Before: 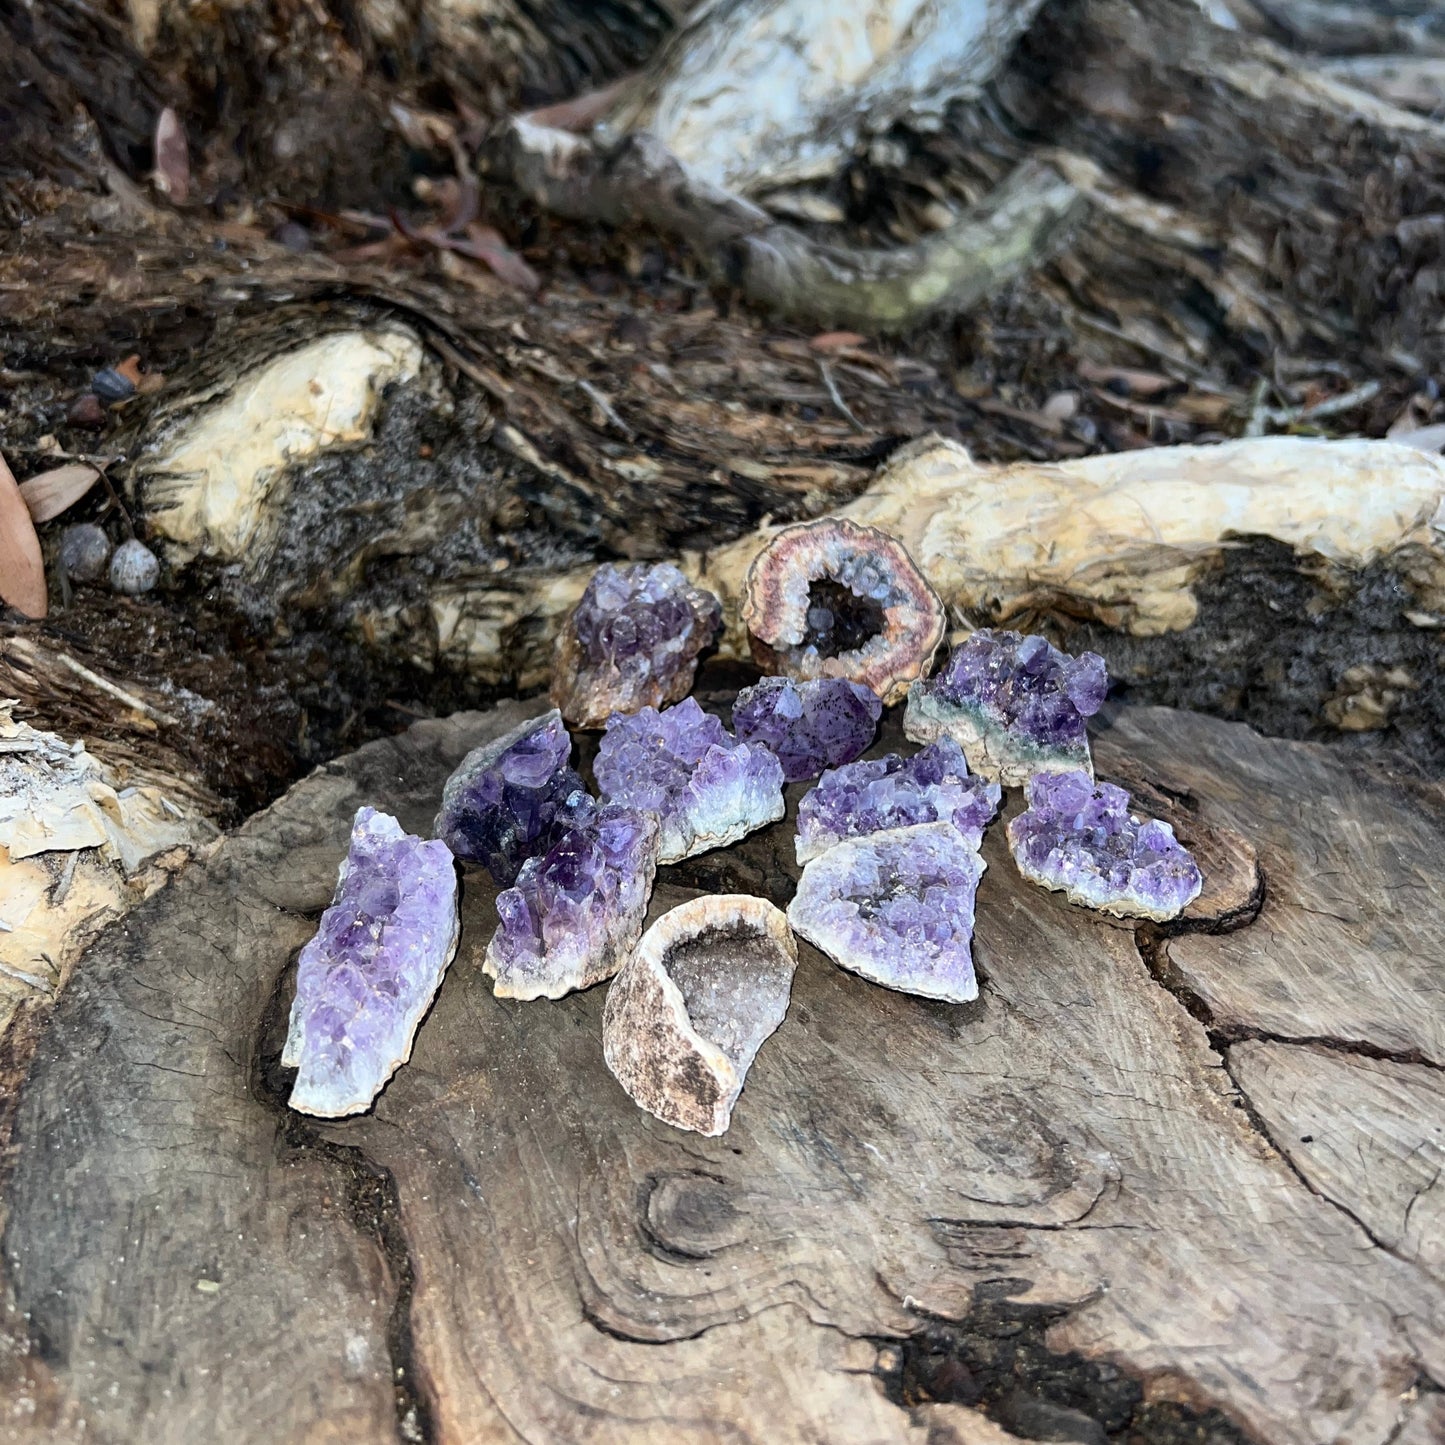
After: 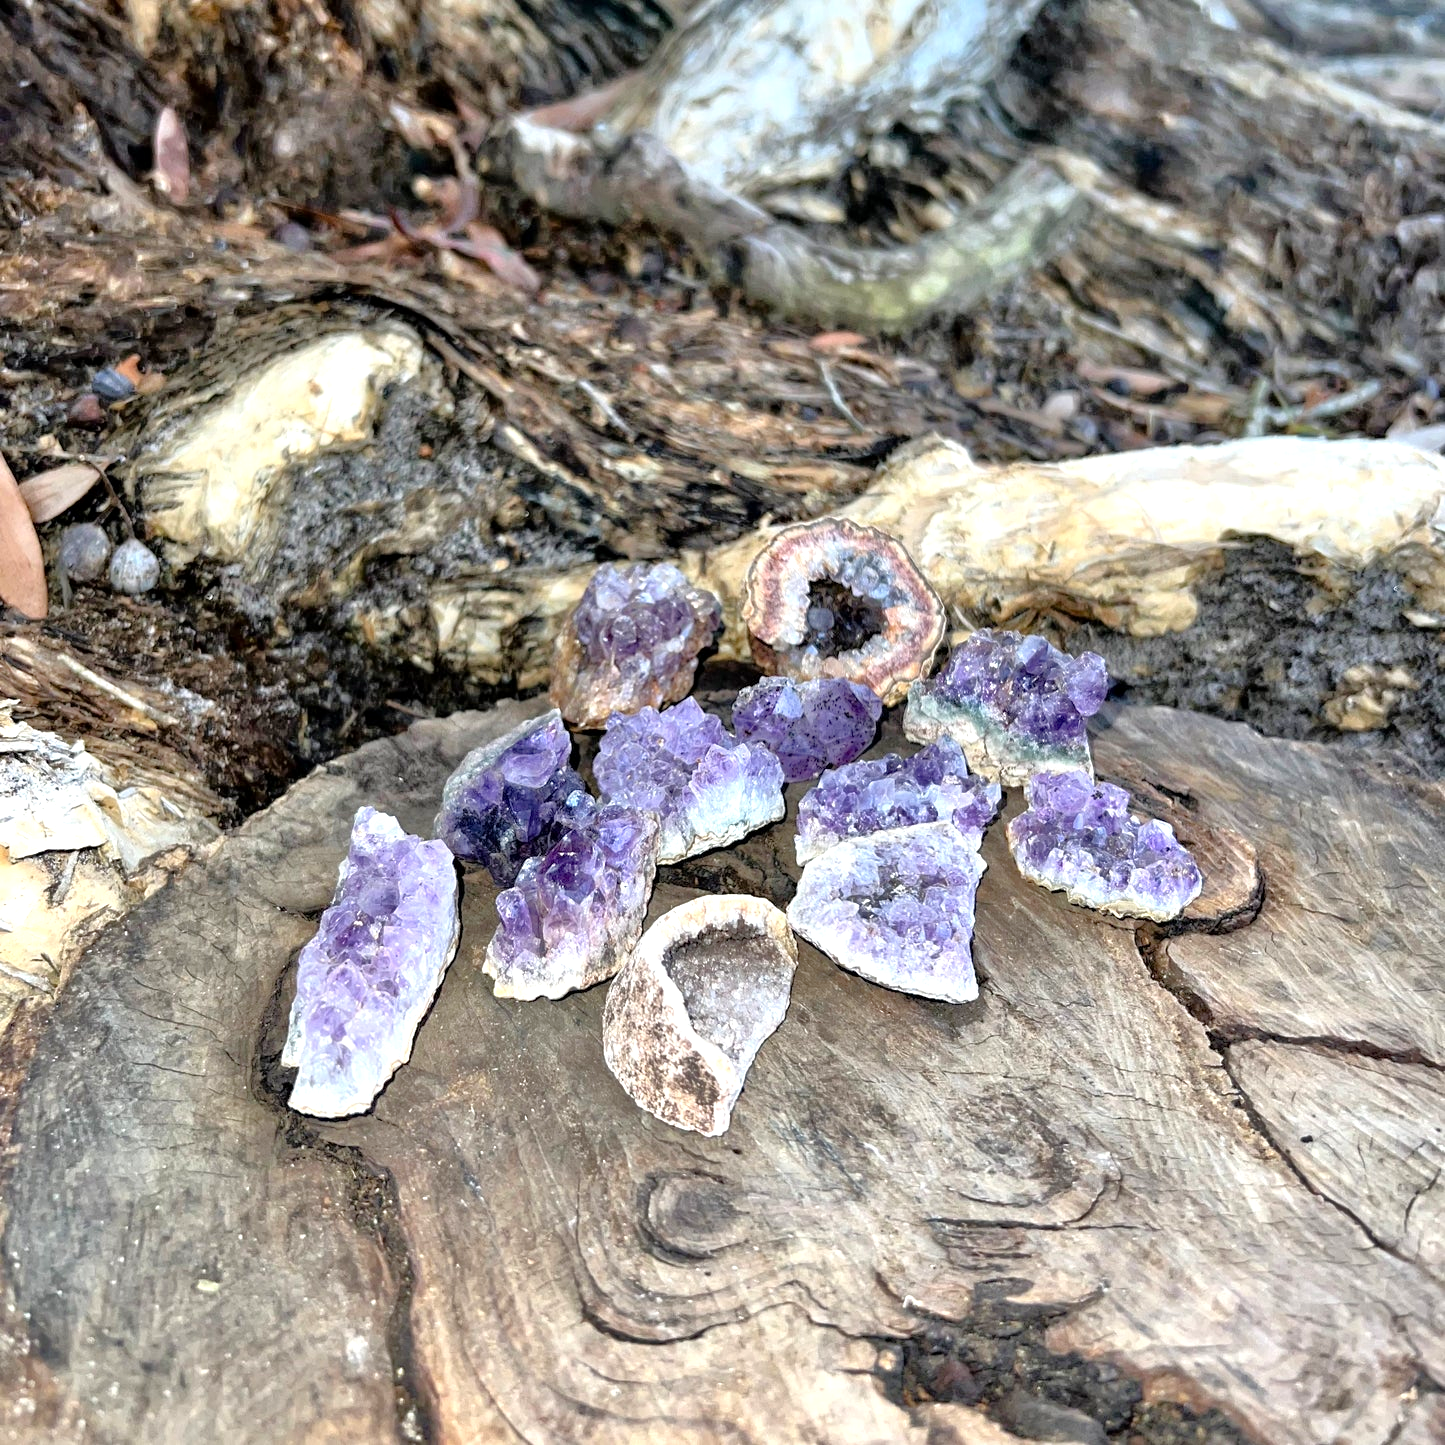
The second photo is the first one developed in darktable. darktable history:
exposure: black level correction 0.001, exposure 0.5 EV, compensate exposure bias true, compensate highlight preservation false
shadows and highlights: shadows 20.91, highlights -35.45, soften with gaussian
tone equalizer: -7 EV 0.15 EV, -6 EV 0.6 EV, -5 EV 1.15 EV, -4 EV 1.33 EV, -3 EV 1.15 EV, -2 EV 0.6 EV, -1 EV 0.15 EV, mask exposure compensation -0.5 EV
